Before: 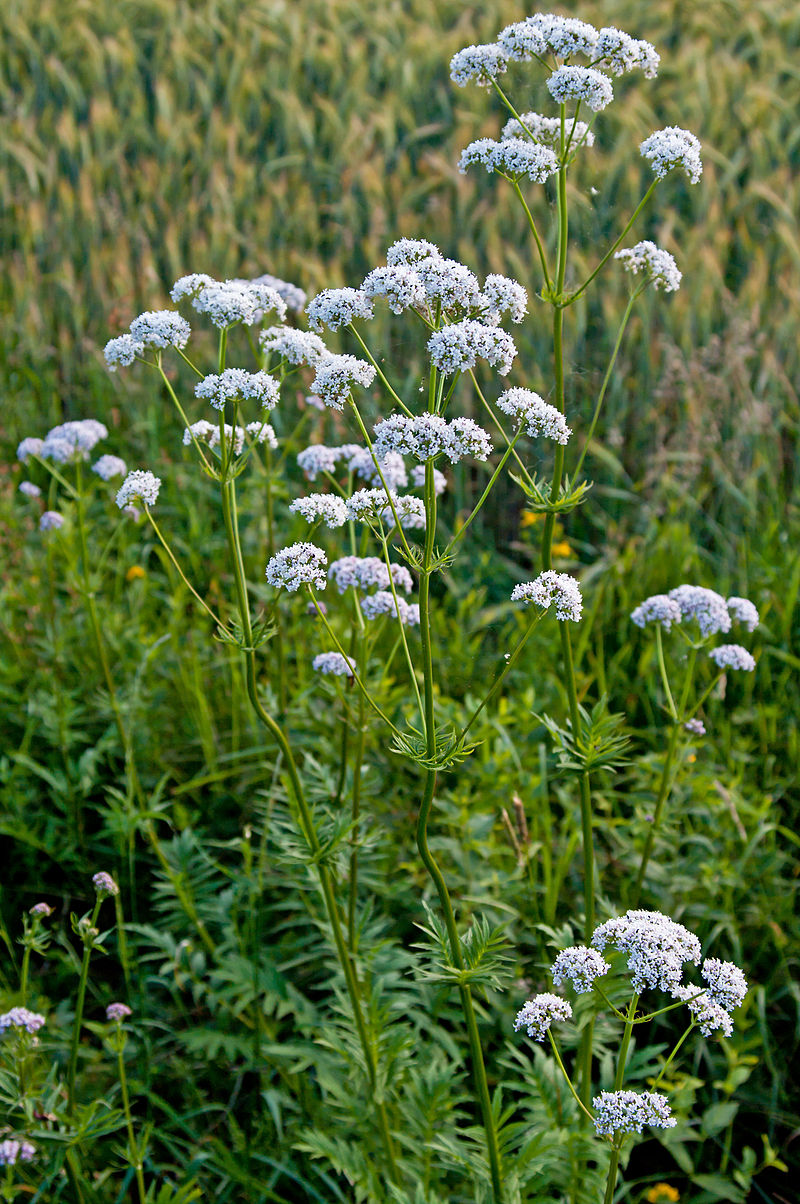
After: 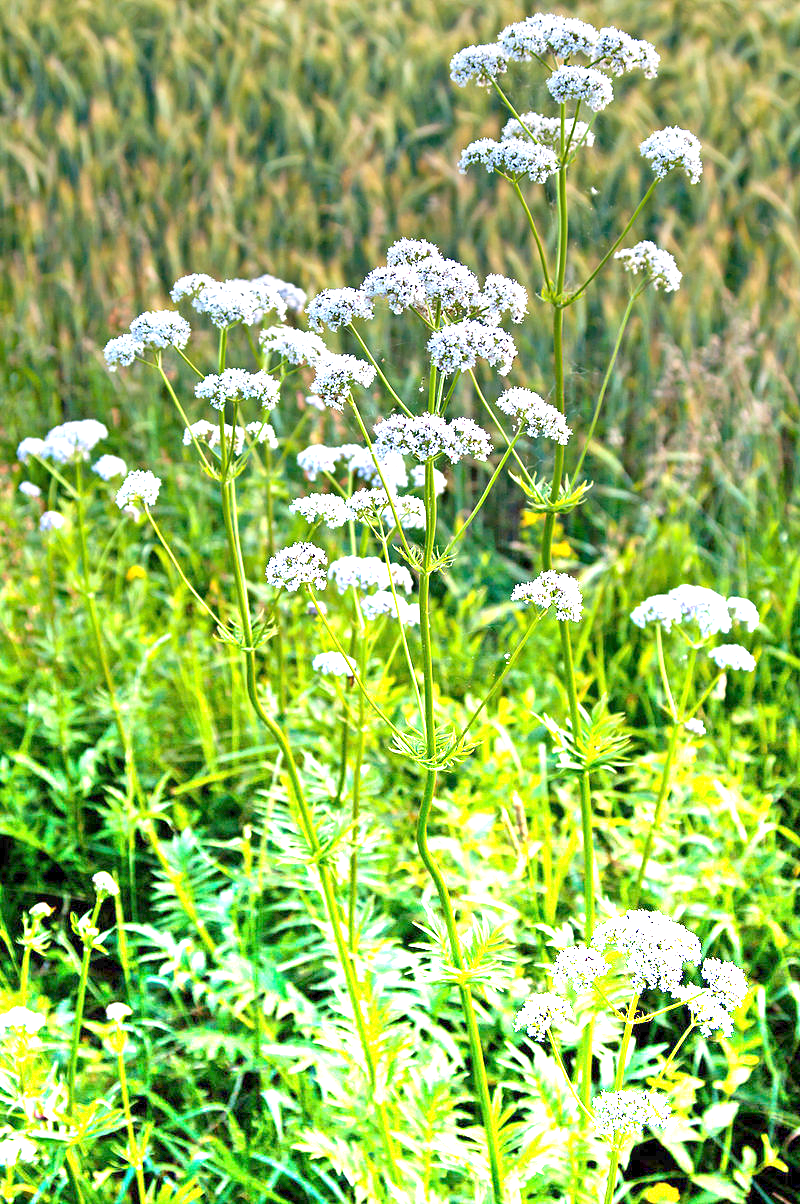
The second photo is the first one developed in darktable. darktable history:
graduated density: density -3.9 EV
exposure: exposure 0.766 EV, compensate highlight preservation false
